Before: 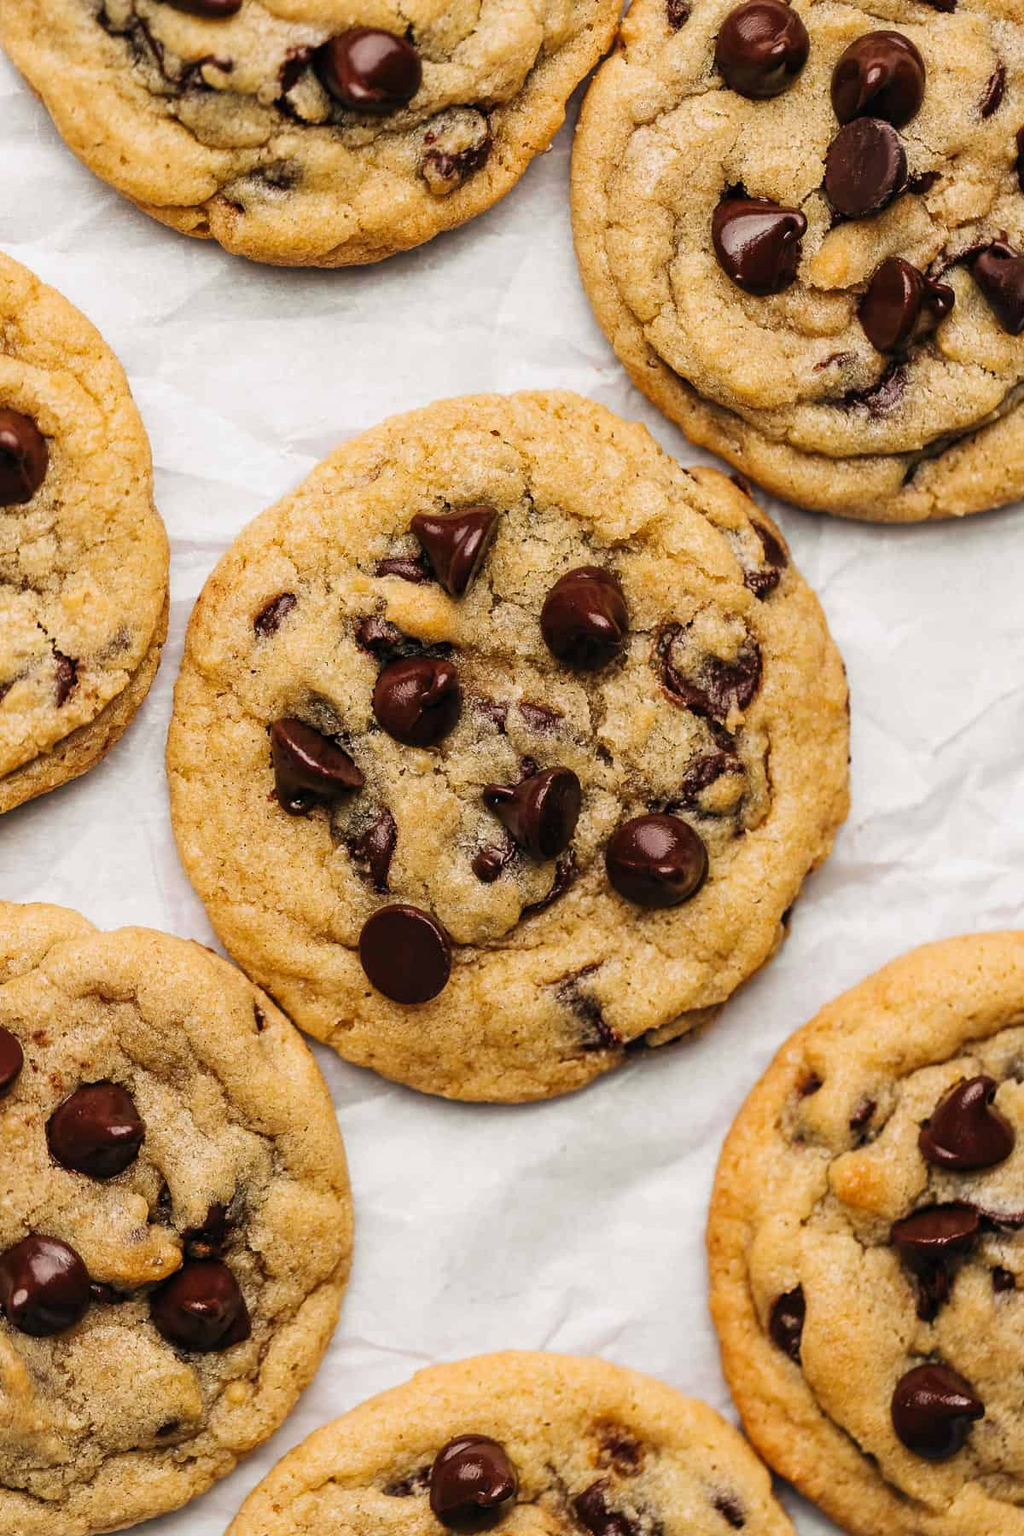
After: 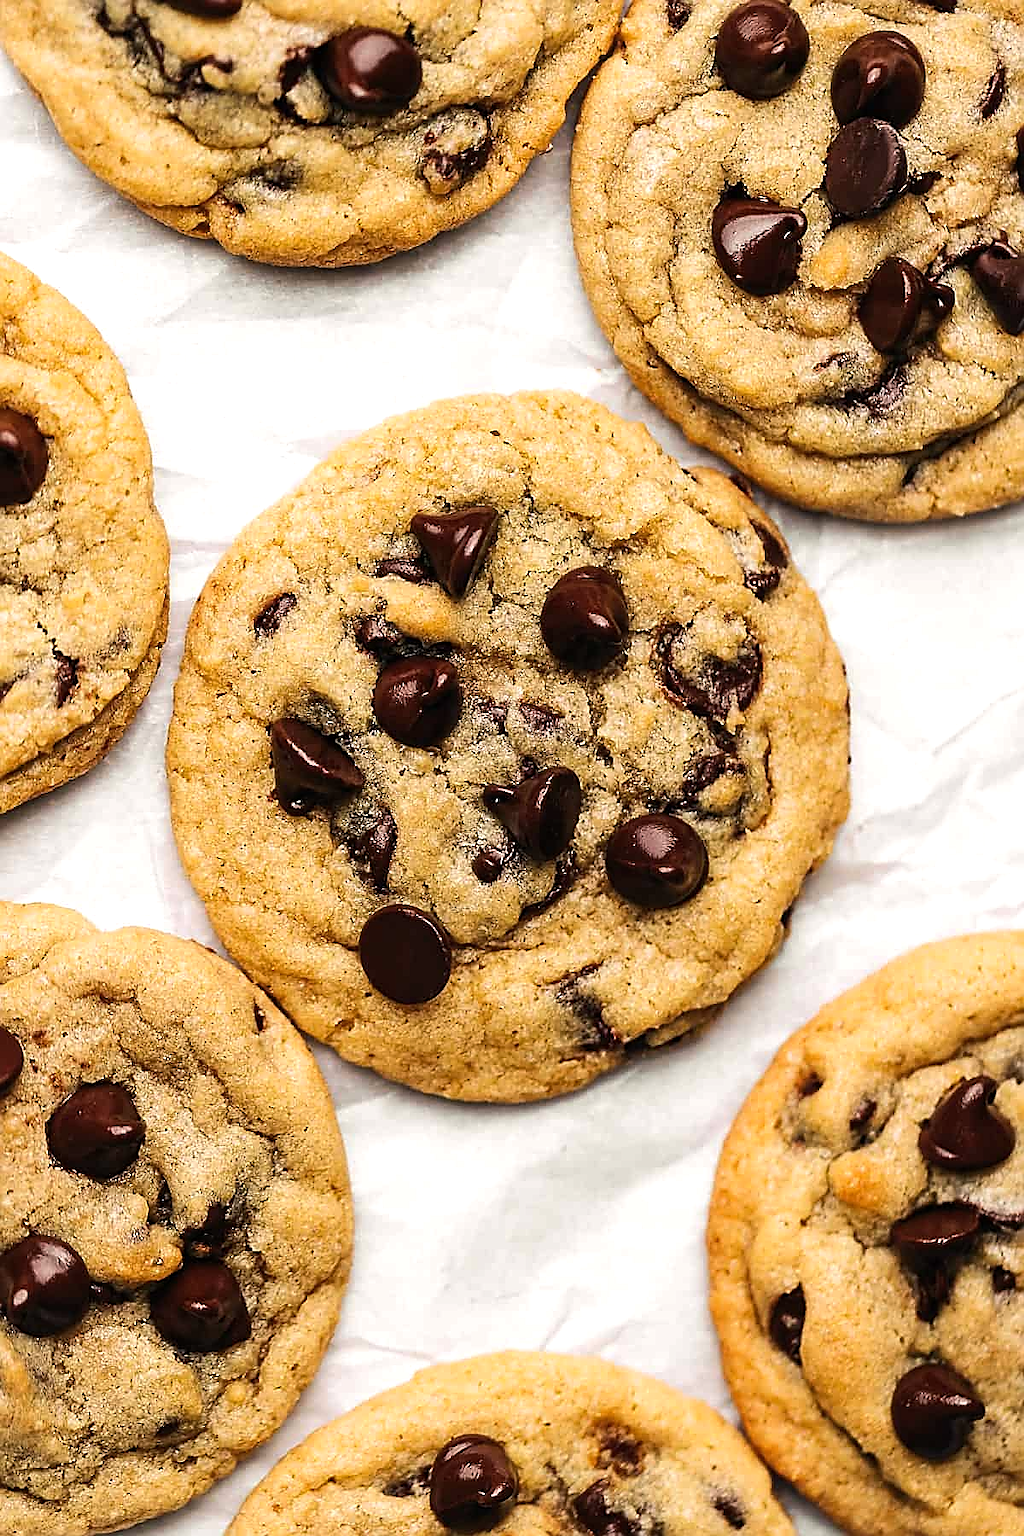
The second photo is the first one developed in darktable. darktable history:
tone equalizer: -8 EV -0.417 EV, -7 EV -0.389 EV, -6 EV -0.333 EV, -5 EV -0.222 EV, -3 EV 0.222 EV, -2 EV 0.333 EV, -1 EV 0.389 EV, +0 EV 0.417 EV, edges refinement/feathering 500, mask exposure compensation -1.57 EV, preserve details no
sharpen: radius 1.4, amount 1.25, threshold 0.7
